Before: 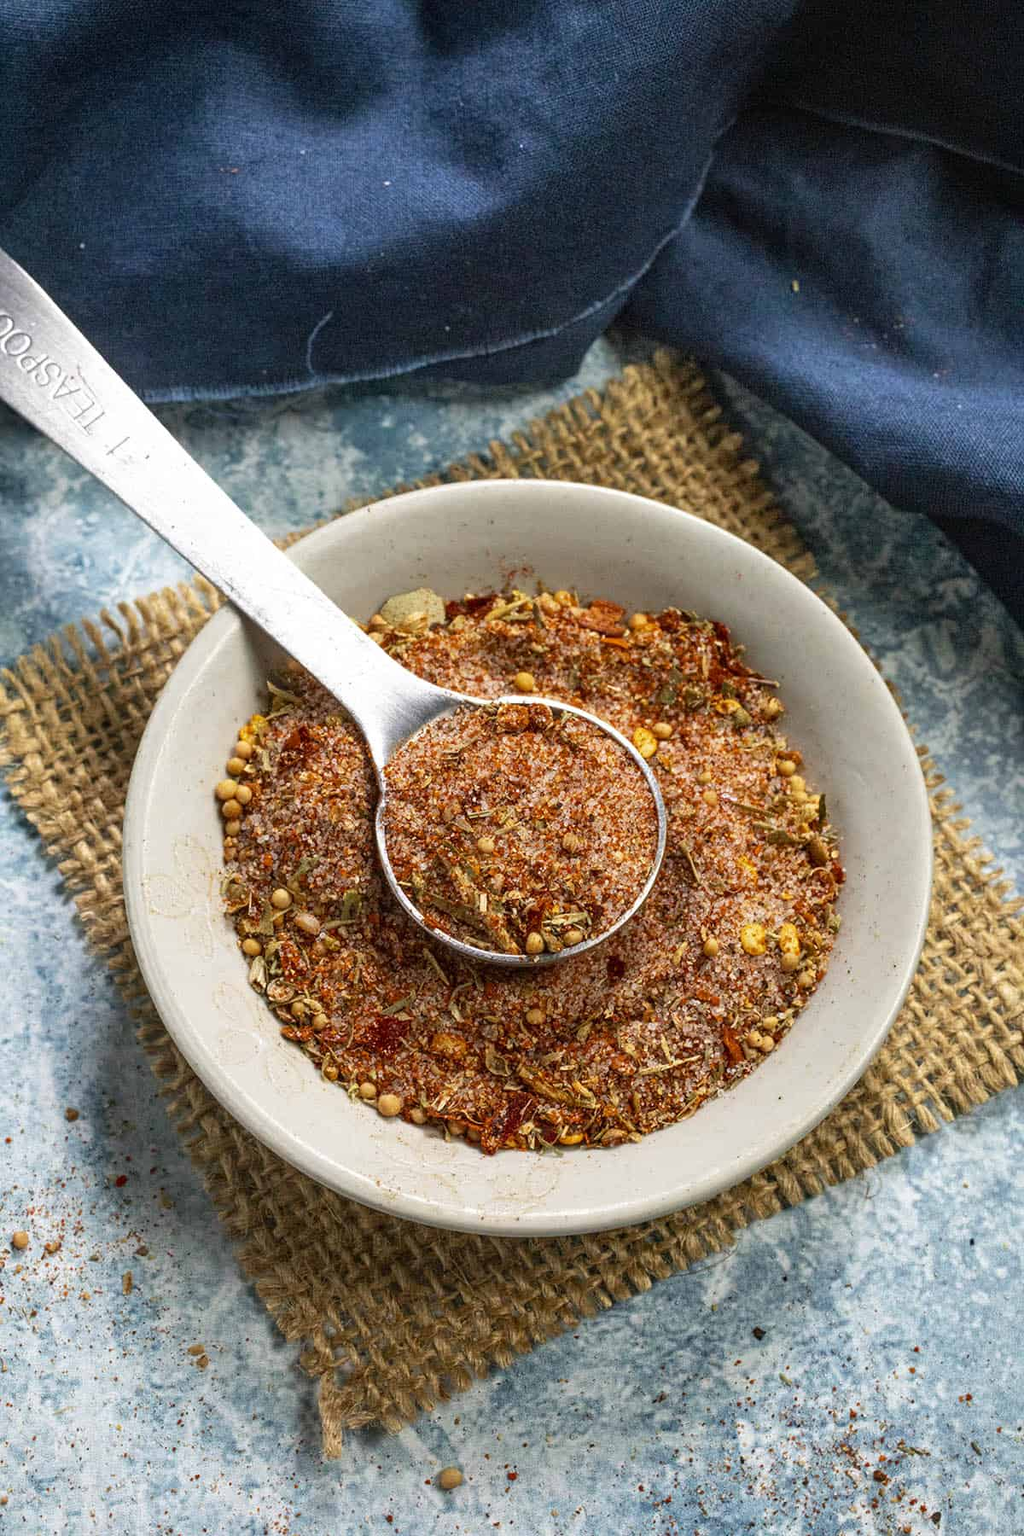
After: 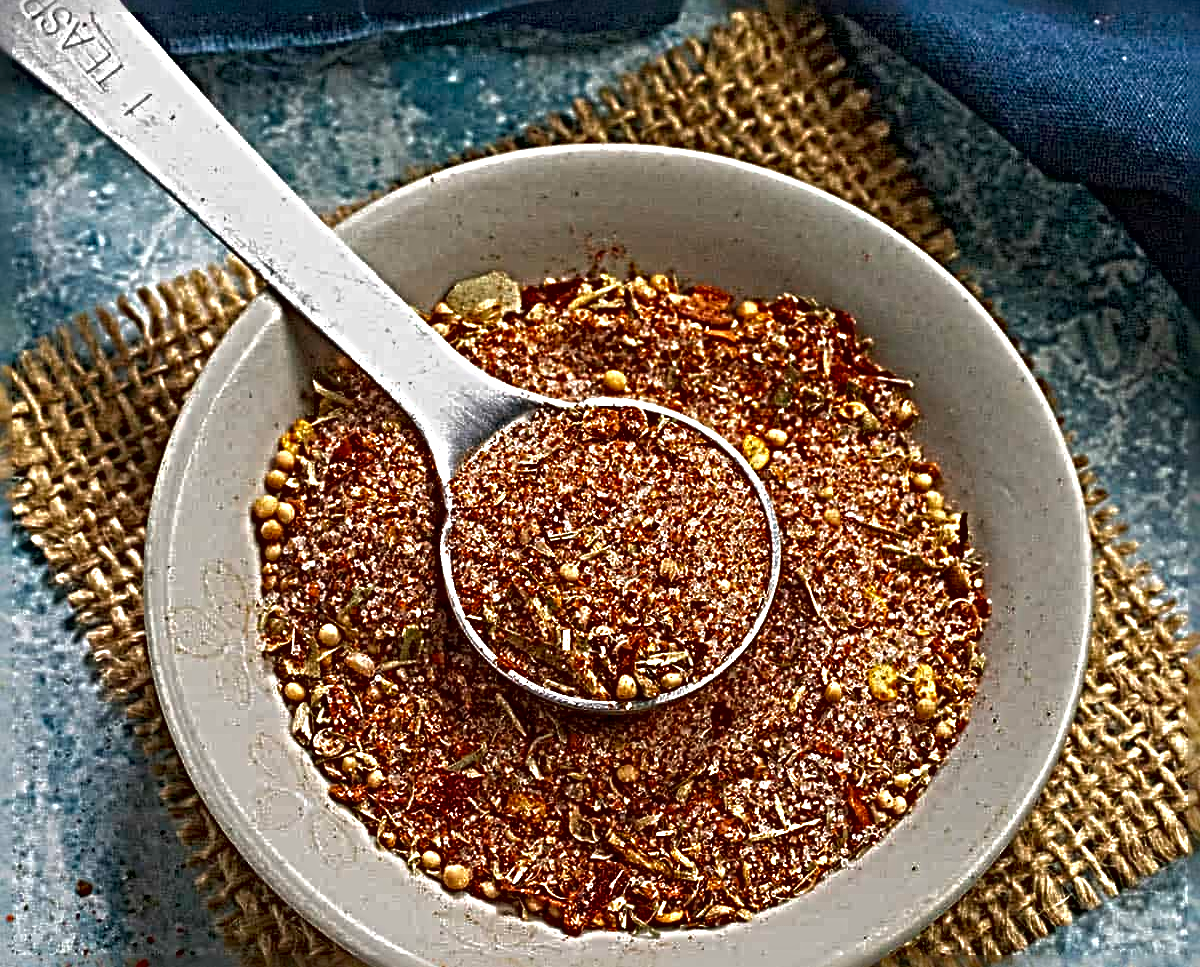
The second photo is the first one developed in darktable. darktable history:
sharpen: radius 6.27, amount 1.803, threshold 0.178
crop and rotate: top 23.275%, bottom 22.981%
tone curve: curves: ch0 [(0, 0) (0.91, 0.76) (0.997, 0.913)], color space Lab, independent channels, preserve colors none
